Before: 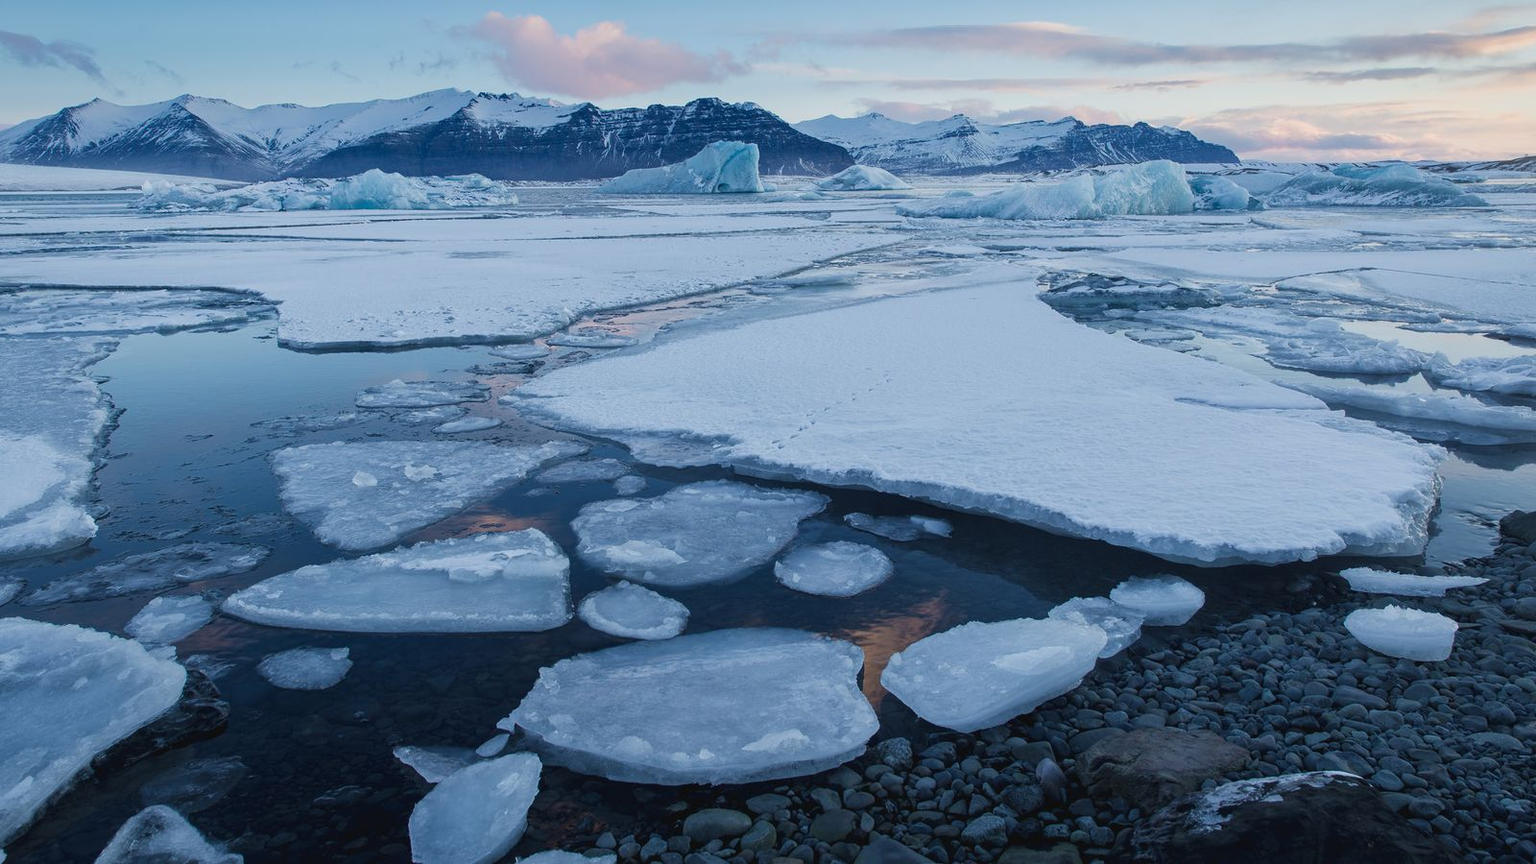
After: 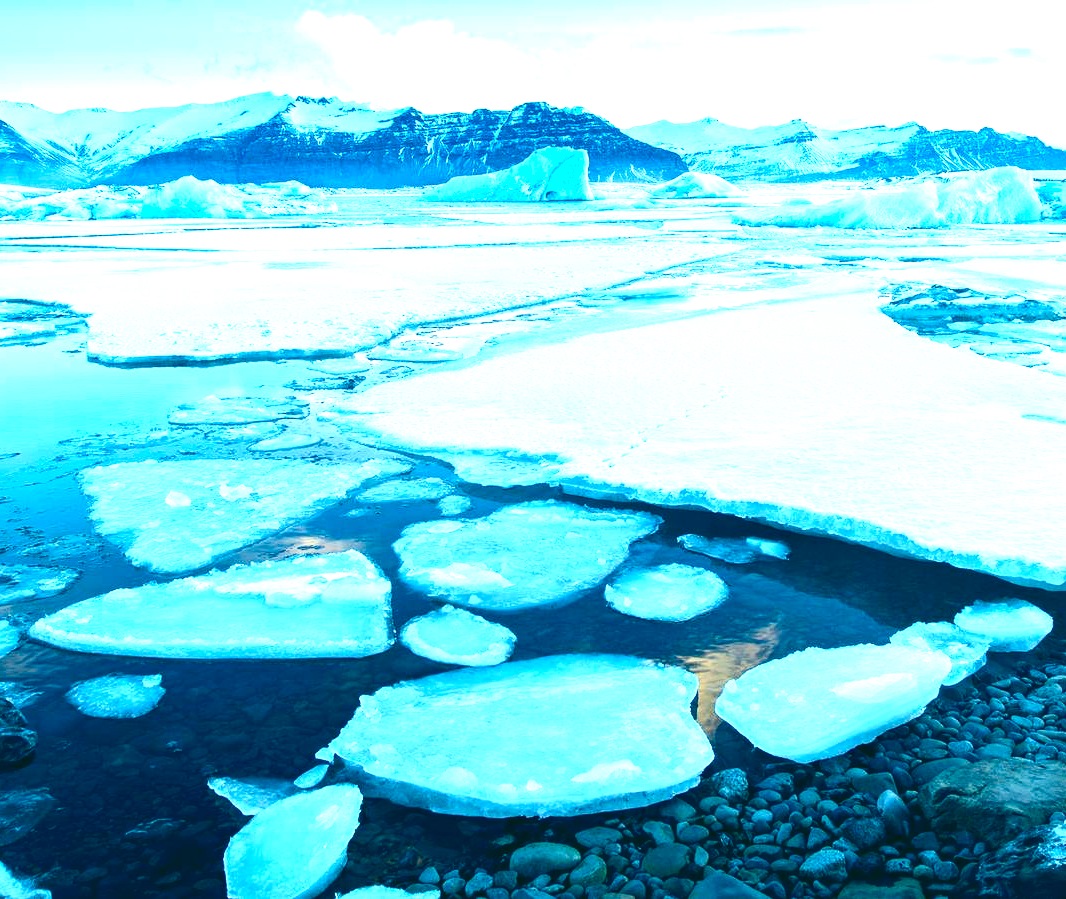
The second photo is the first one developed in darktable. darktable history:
contrast brightness saturation: contrast 0.19, brightness -0.11, saturation 0.21
exposure: exposure 2.207 EV, compensate highlight preservation false
crop and rotate: left 12.648%, right 20.685%
color correction: highlights a* -20.08, highlights b* 9.8, shadows a* -20.4, shadows b* -10.76
